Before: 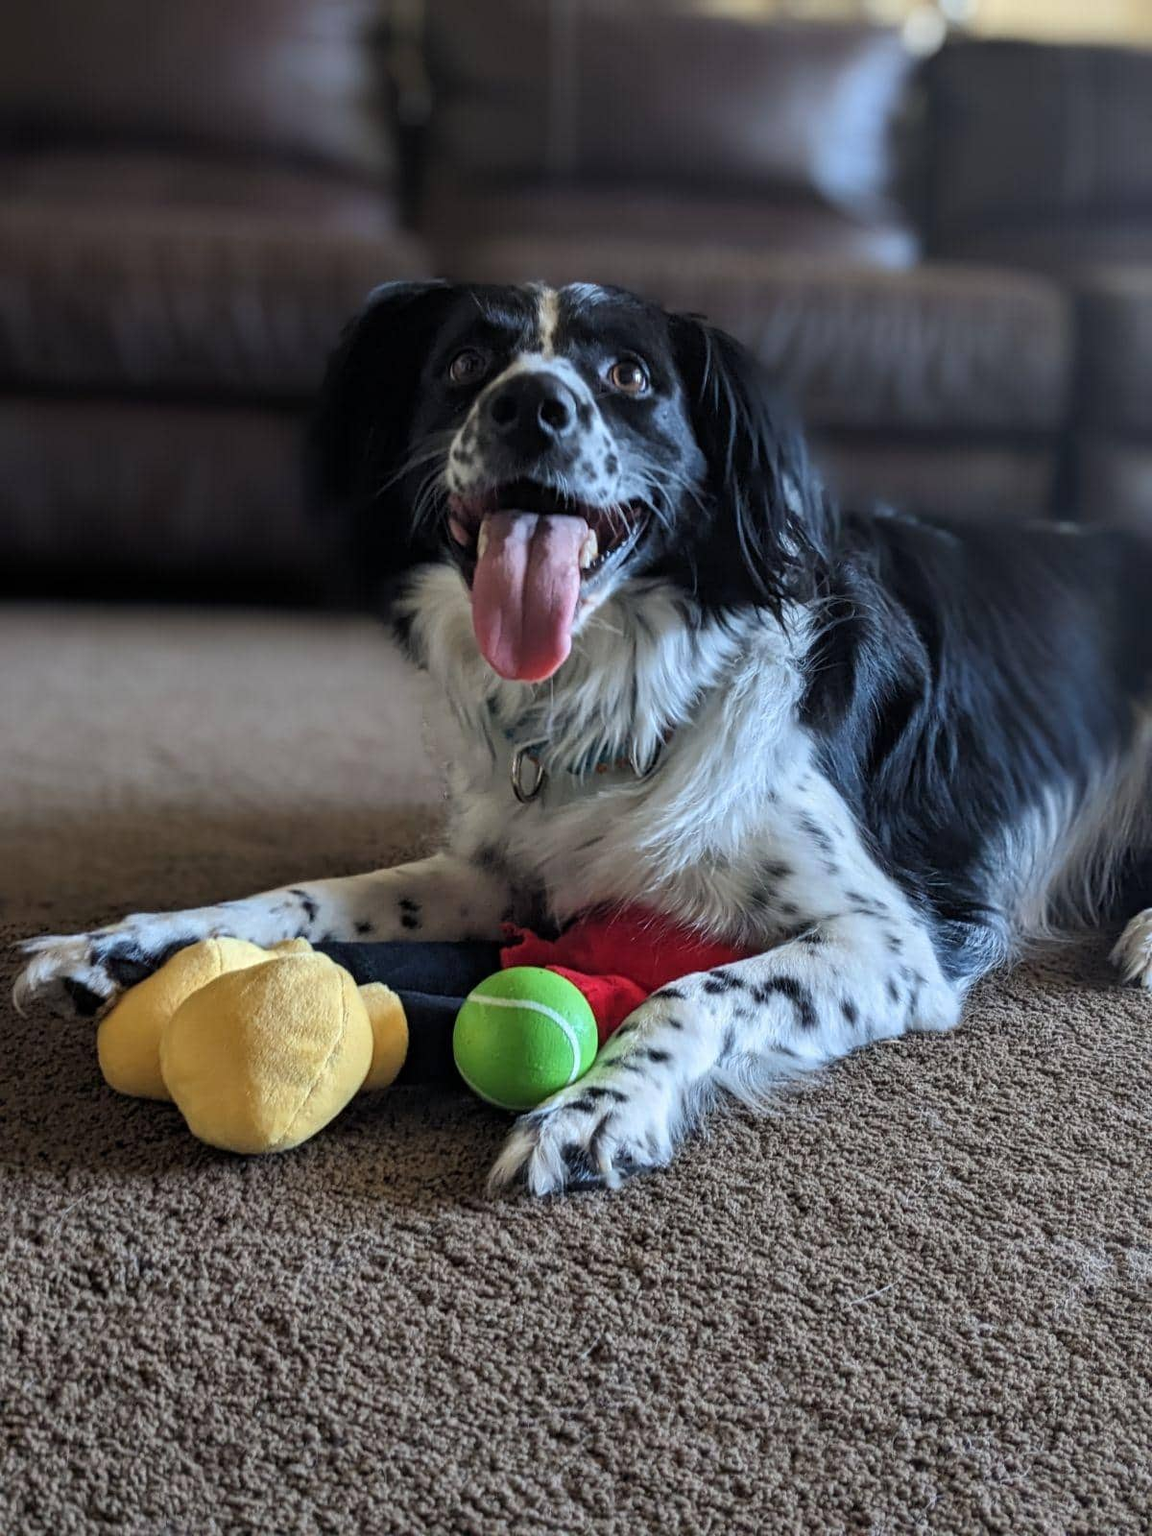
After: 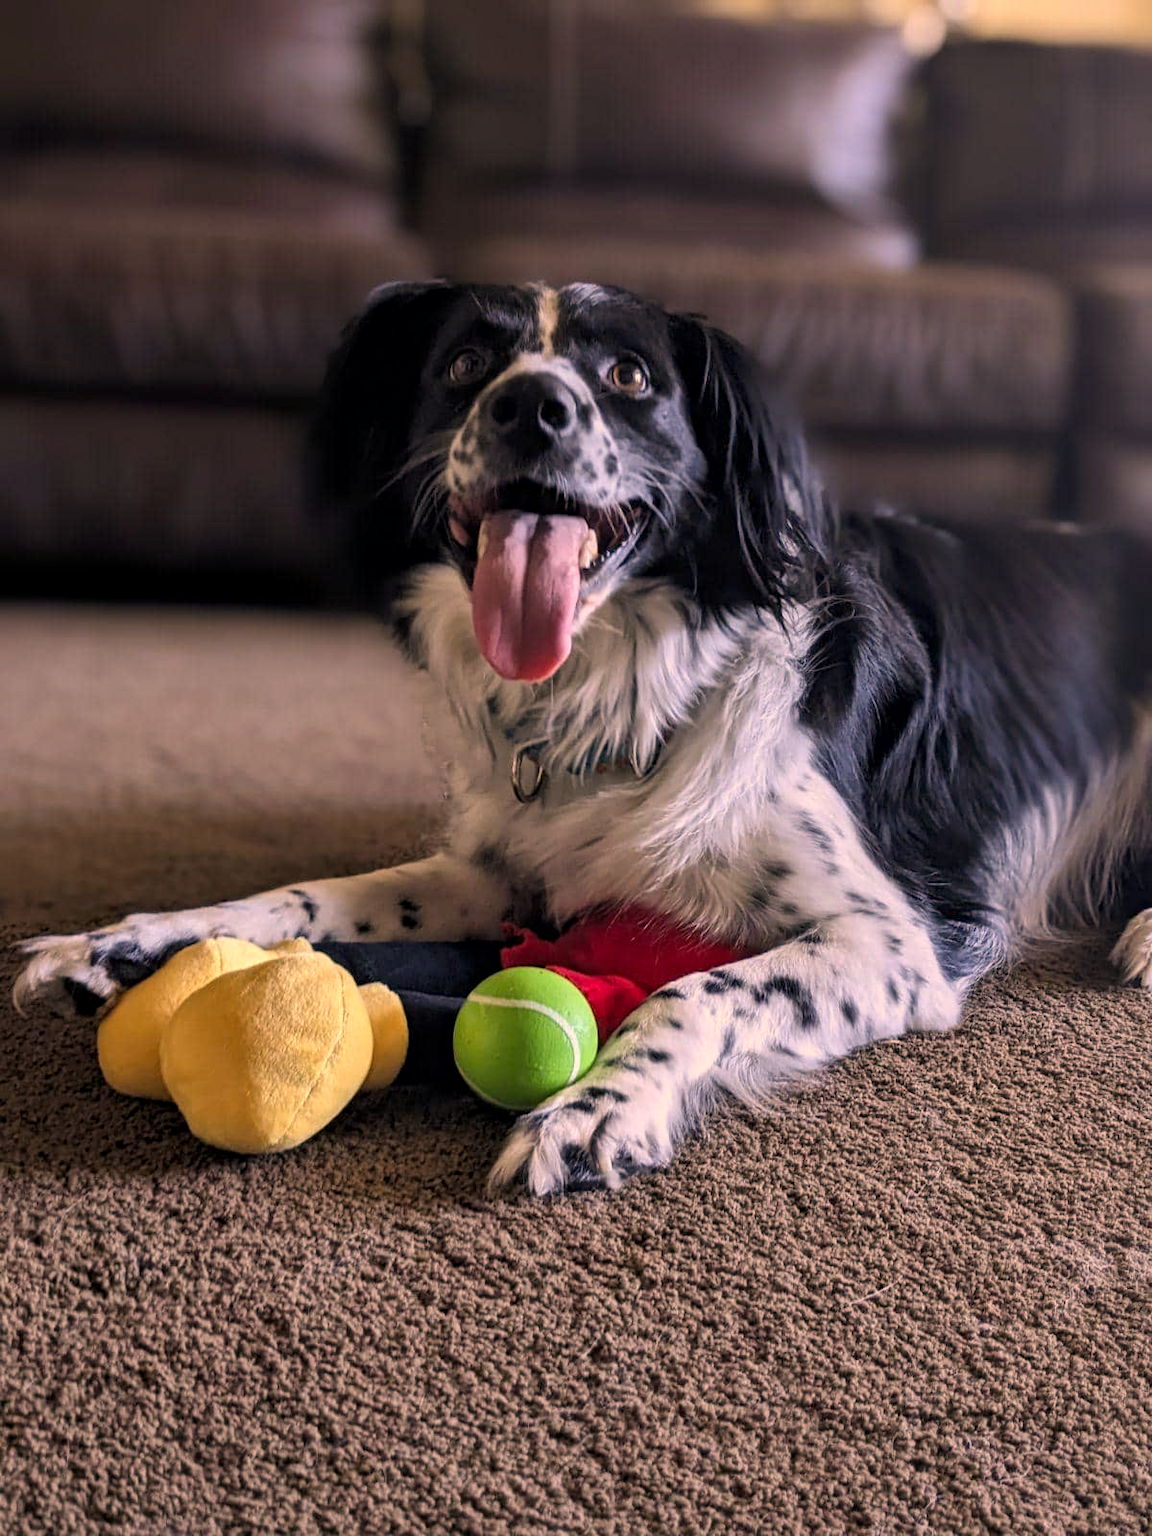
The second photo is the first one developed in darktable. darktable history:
color correction: highlights a* 20.78, highlights b* 19.66
local contrast: mode bilateral grid, contrast 20, coarseness 49, detail 120%, midtone range 0.2
